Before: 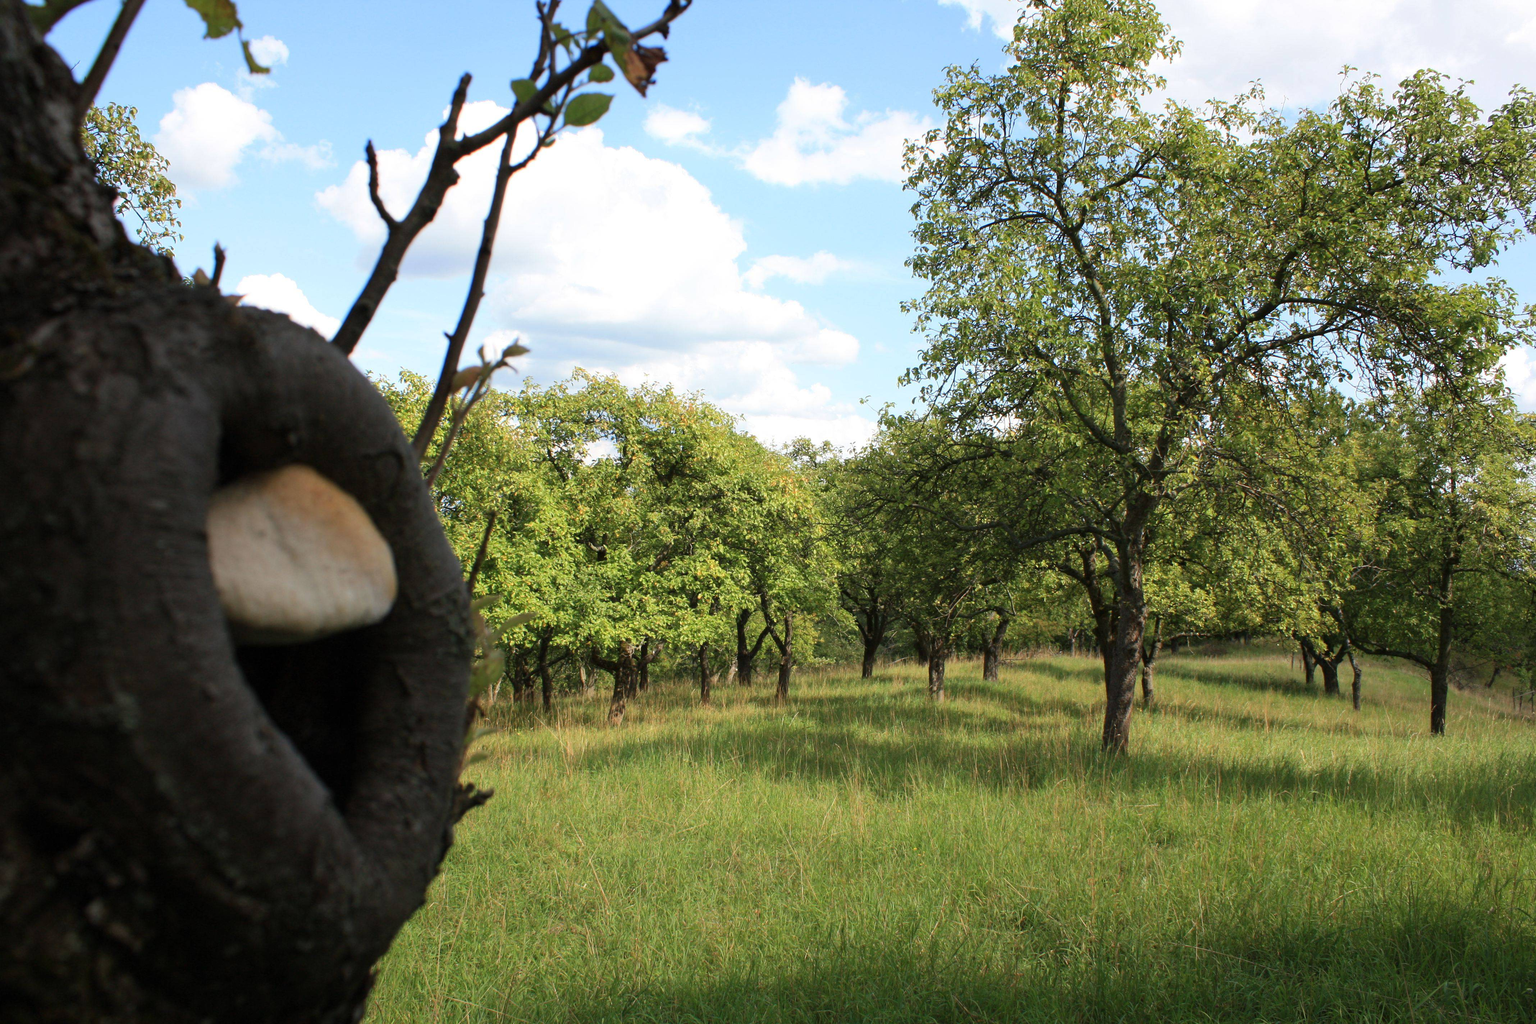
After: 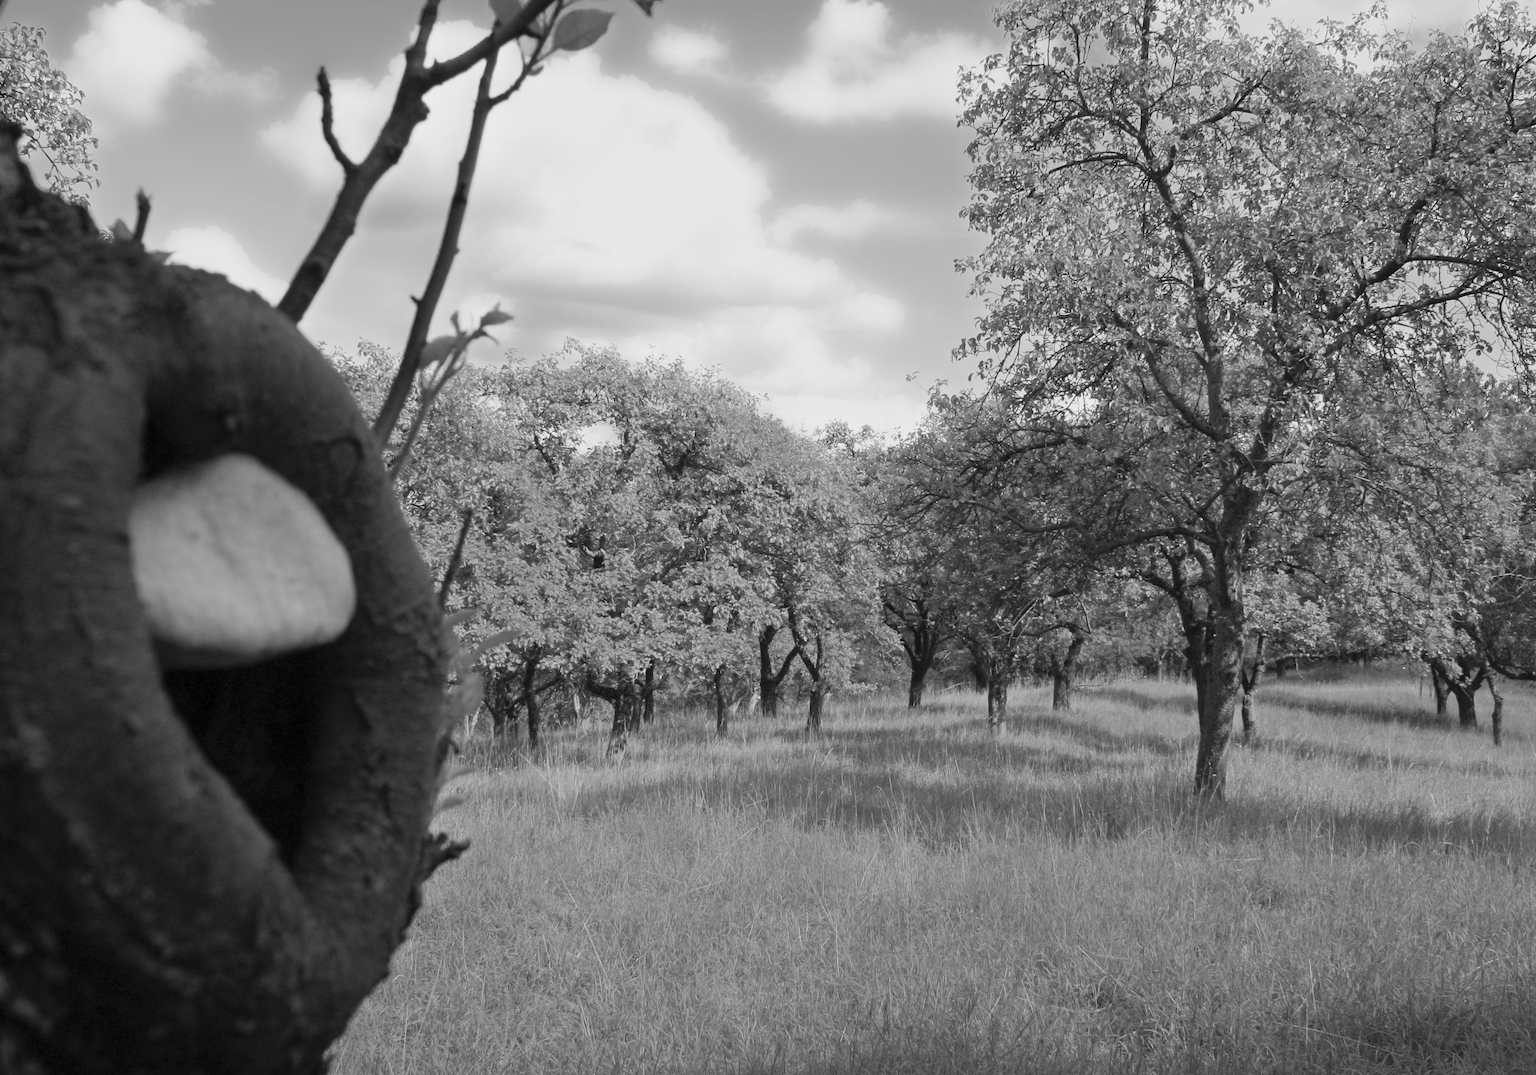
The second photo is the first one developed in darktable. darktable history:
monochrome: a 26.22, b 42.67, size 0.8
contrast brightness saturation: contrast 0.07, brightness 0.18, saturation 0.4
crop: left 6.446%, top 8.188%, right 9.538%, bottom 3.548%
color balance rgb: linear chroma grading › global chroma 15%, perceptual saturation grading › global saturation 30%
